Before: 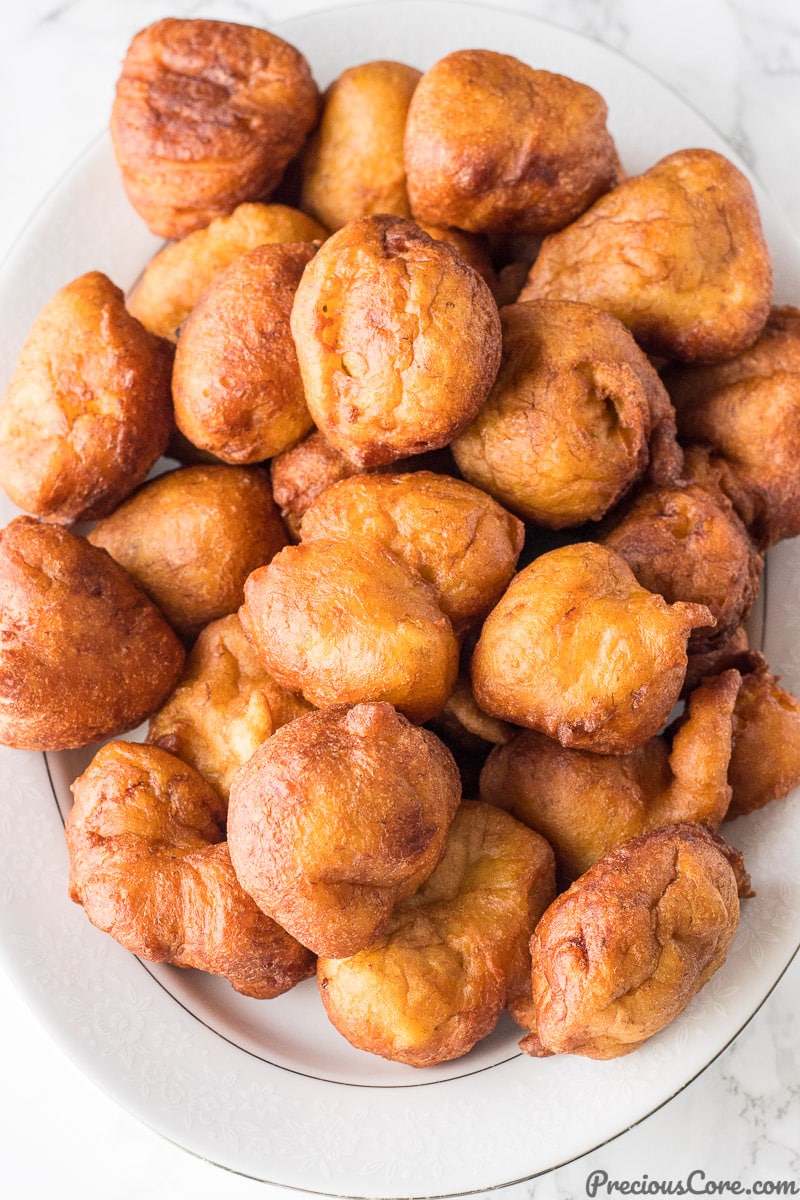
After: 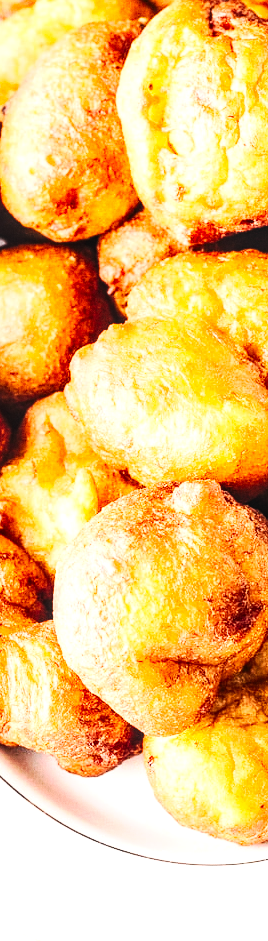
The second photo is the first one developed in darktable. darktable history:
local contrast: on, module defaults
contrast brightness saturation: contrast 0.2, brightness 0.16, saturation 0.22
tone equalizer: -8 EV -1.08 EV, -7 EV -1.01 EV, -6 EV -0.867 EV, -5 EV -0.578 EV, -3 EV 0.578 EV, -2 EV 0.867 EV, -1 EV 1.01 EV, +0 EV 1.08 EV, edges refinement/feathering 500, mask exposure compensation -1.57 EV, preserve details no
white balance: emerald 1
base curve: curves: ch0 [(0, 0) (0.032, 0.025) (0.121, 0.166) (0.206, 0.329) (0.605, 0.79) (1, 1)], preserve colors none
grain: coarseness 0.09 ISO, strength 16.61%
crop and rotate: left 21.77%, top 18.528%, right 44.676%, bottom 2.997%
tone curve: curves: ch0 [(0, 0) (0.003, 0.014) (0.011, 0.014) (0.025, 0.022) (0.044, 0.041) (0.069, 0.063) (0.1, 0.086) (0.136, 0.118) (0.177, 0.161) (0.224, 0.211) (0.277, 0.262) (0.335, 0.323) (0.399, 0.384) (0.468, 0.459) (0.543, 0.54) (0.623, 0.624) (0.709, 0.711) (0.801, 0.796) (0.898, 0.879) (1, 1)], preserve colors none
